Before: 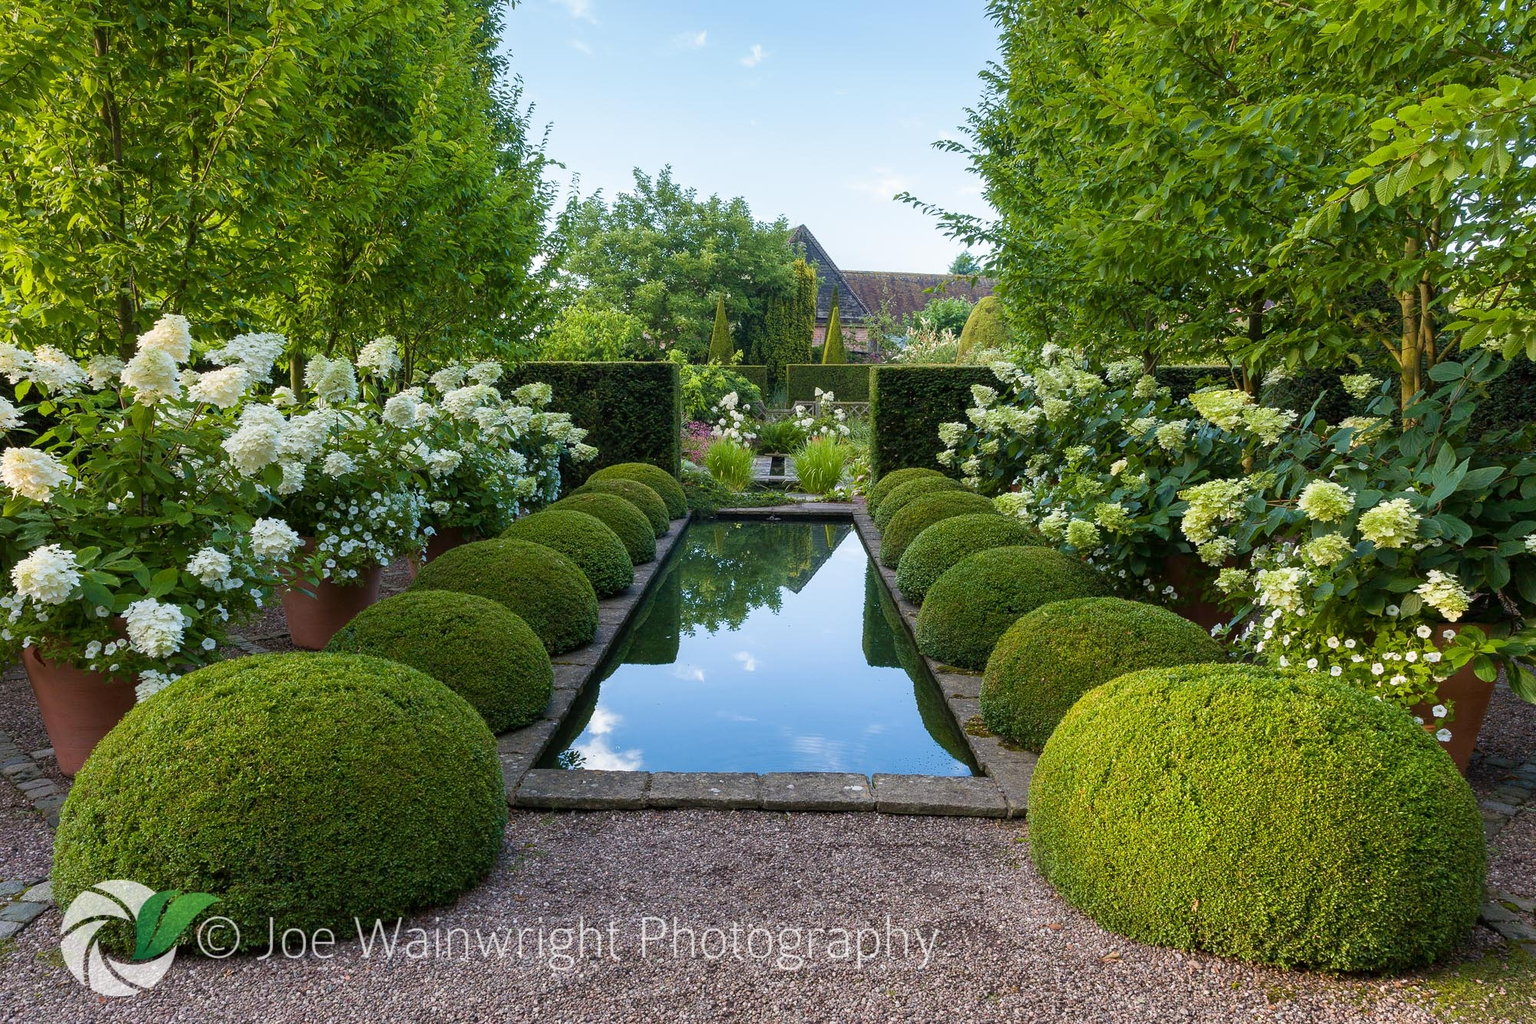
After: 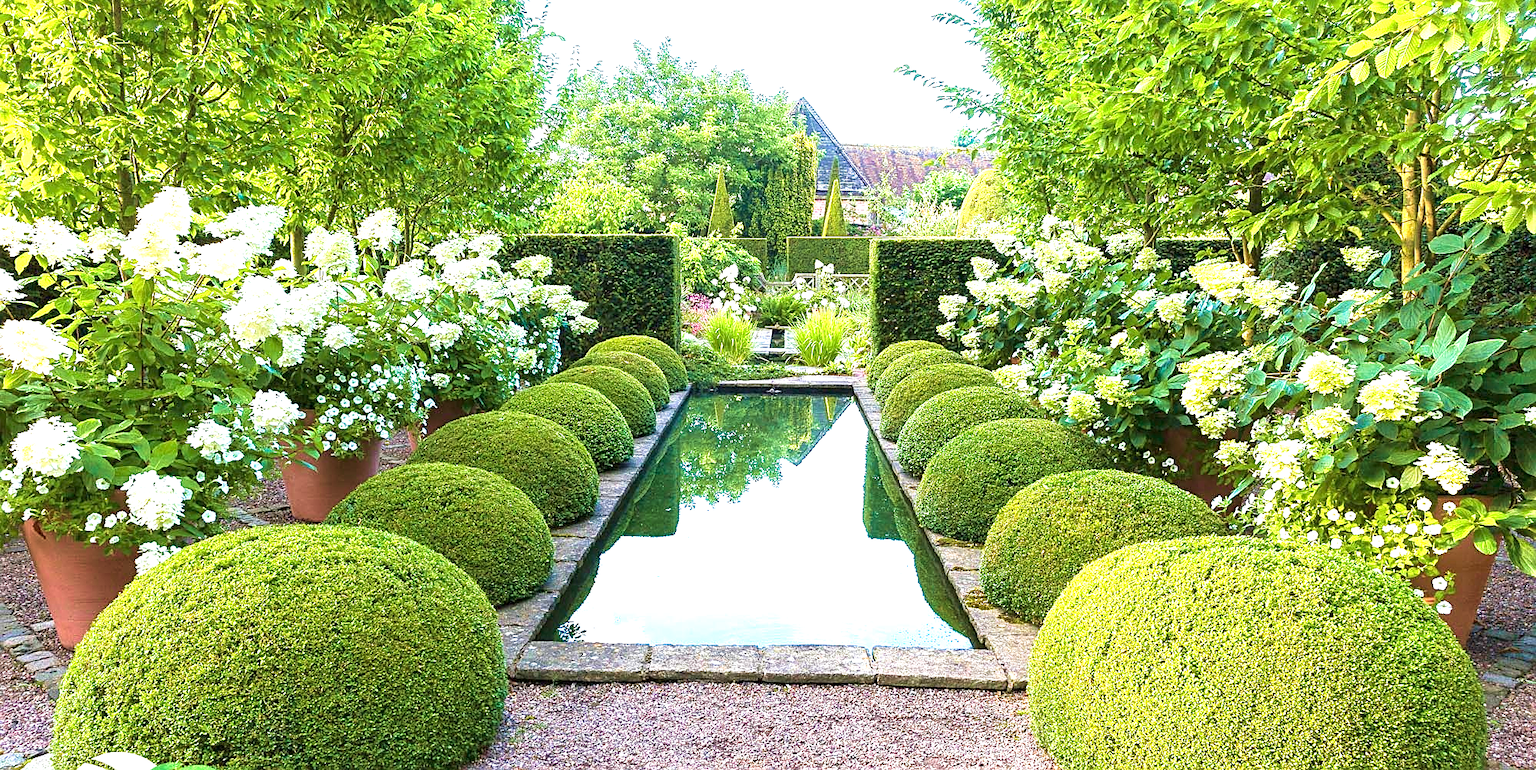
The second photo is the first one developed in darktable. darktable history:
exposure: black level correction 0, exposure 0.692 EV, compensate exposure bias true, compensate highlight preservation false
velvia: strength 44.74%
crop and rotate: top 12.494%, bottom 12.191%
sharpen: on, module defaults
